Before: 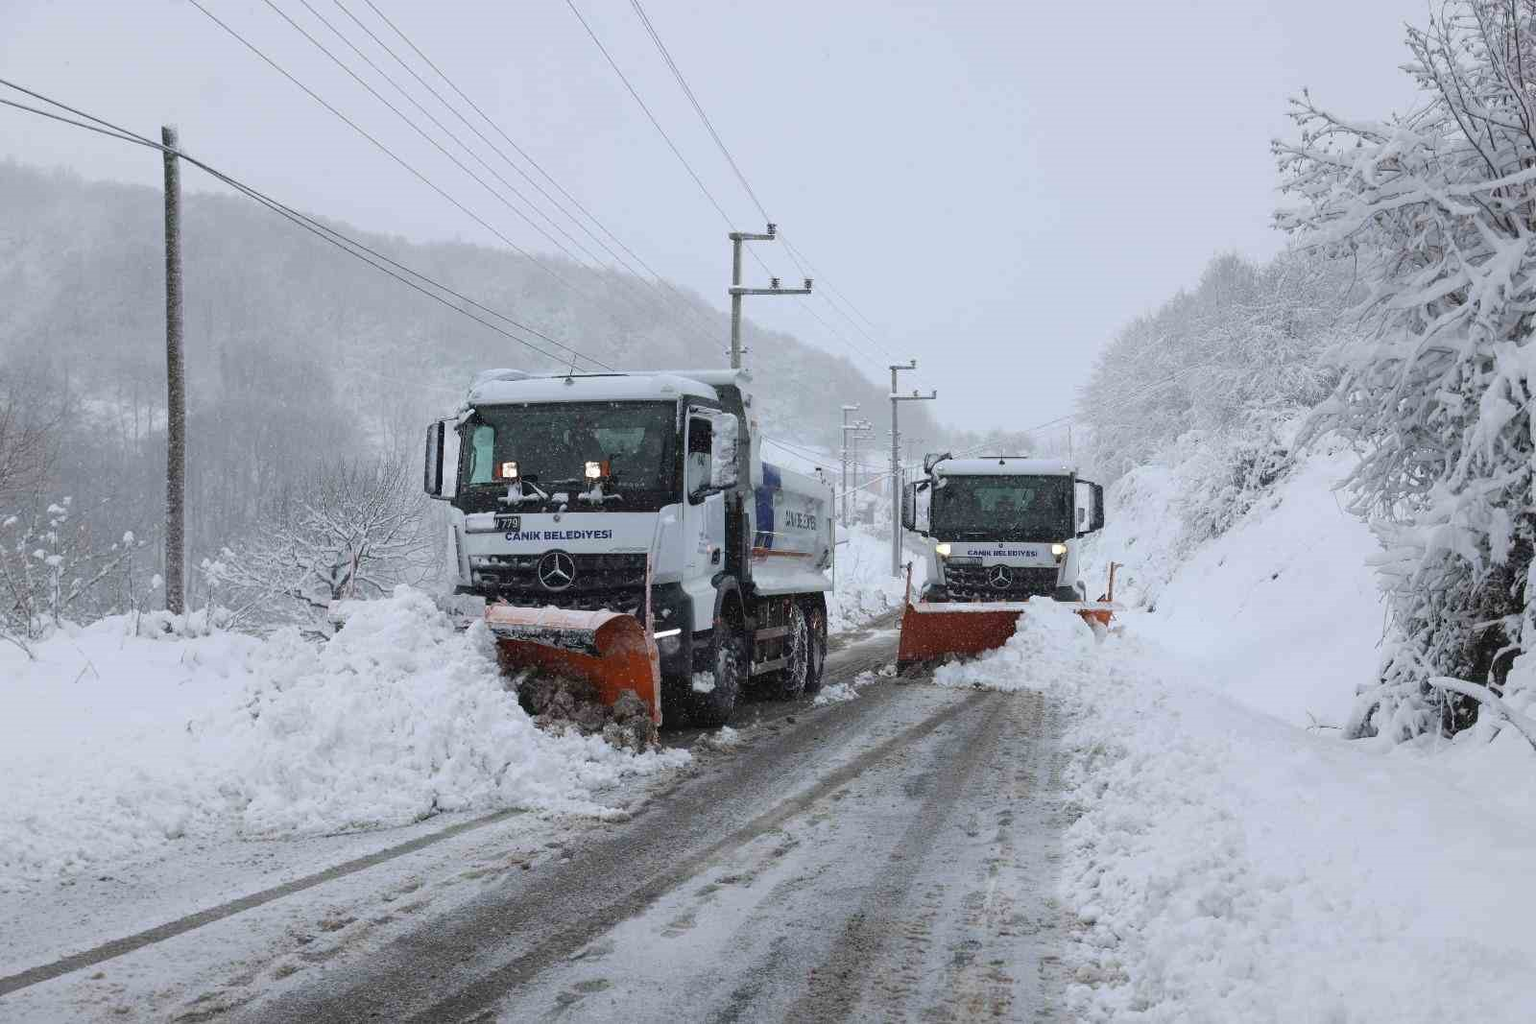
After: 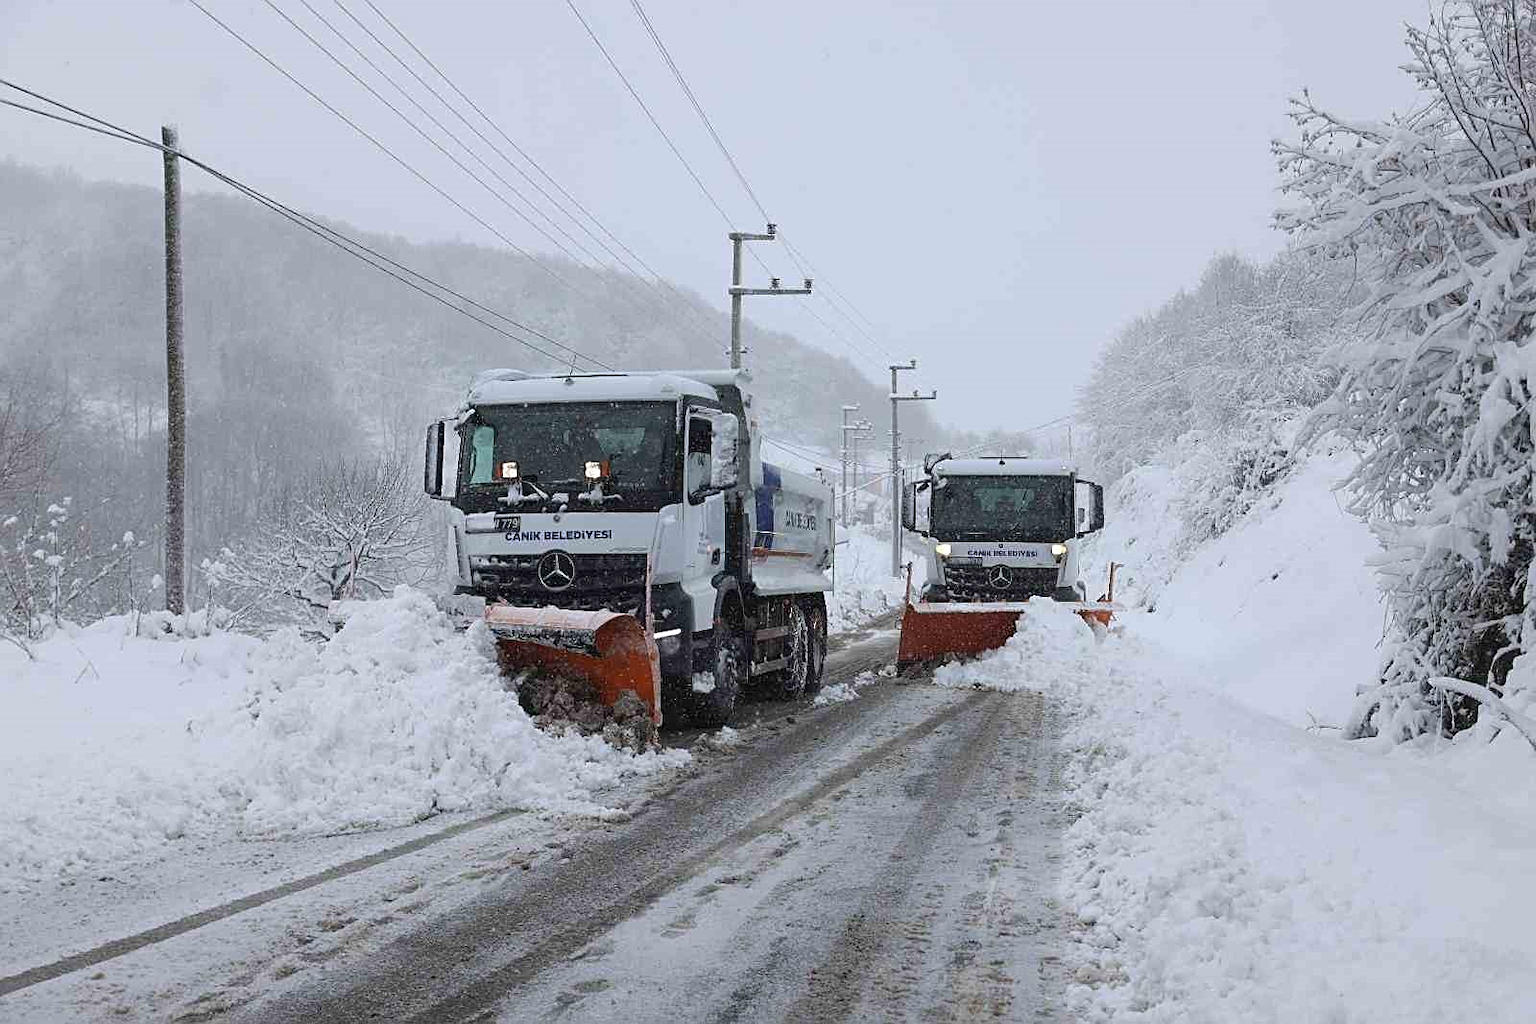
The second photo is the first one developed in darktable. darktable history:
sharpen: on, module defaults
levels: levels [0, 0.499, 1]
